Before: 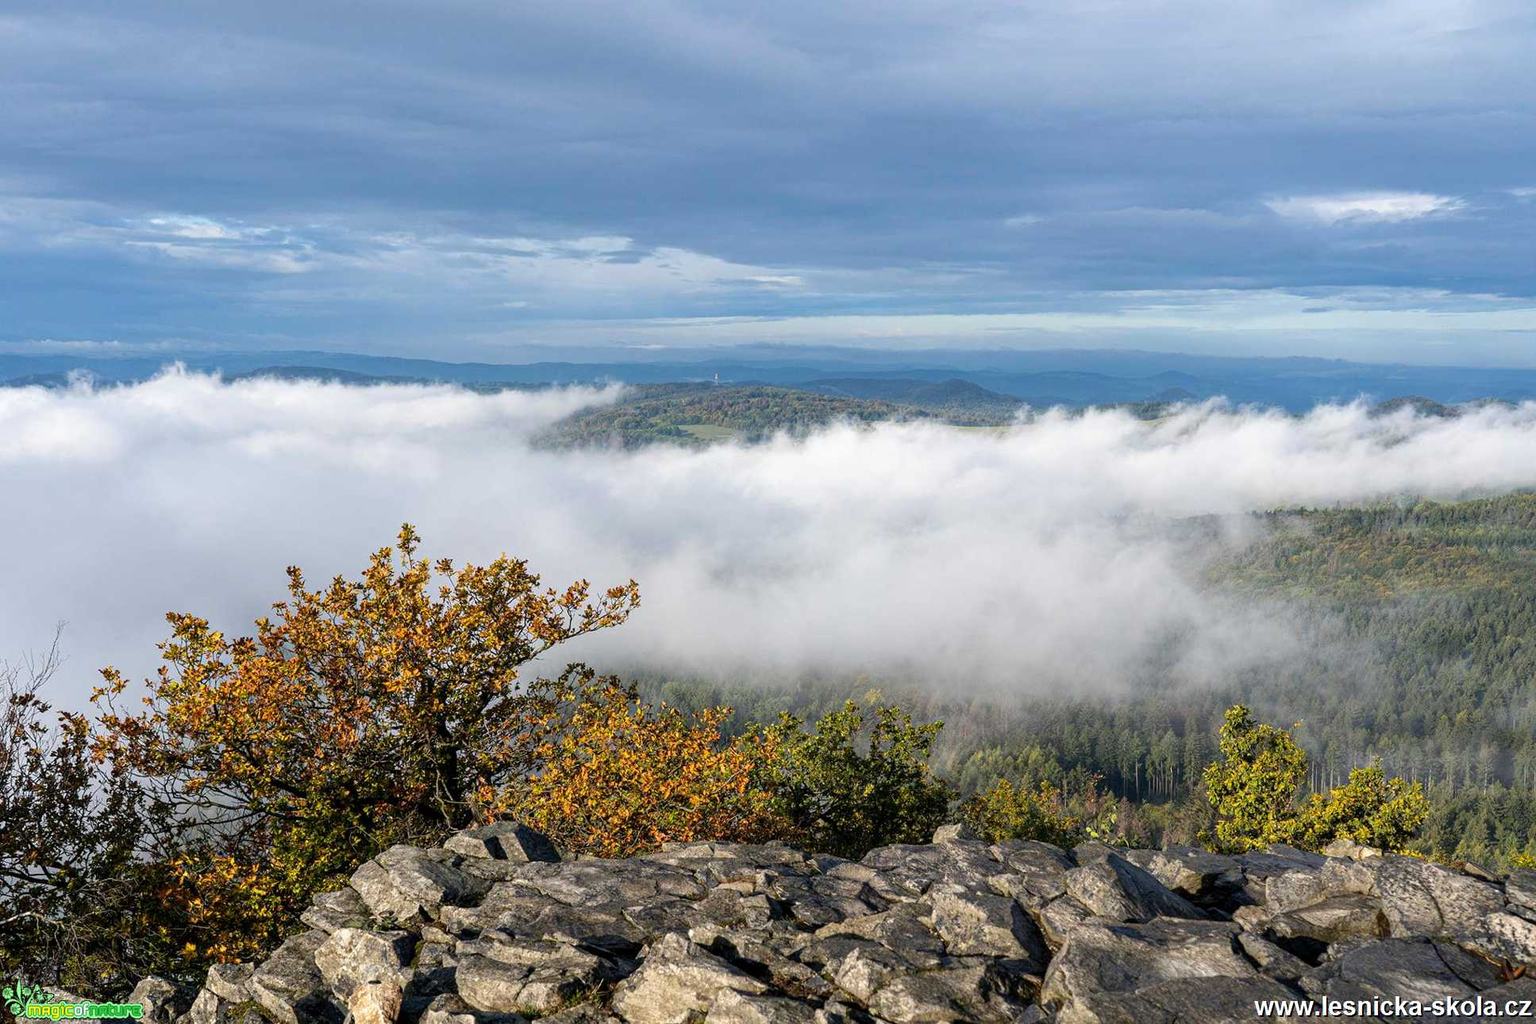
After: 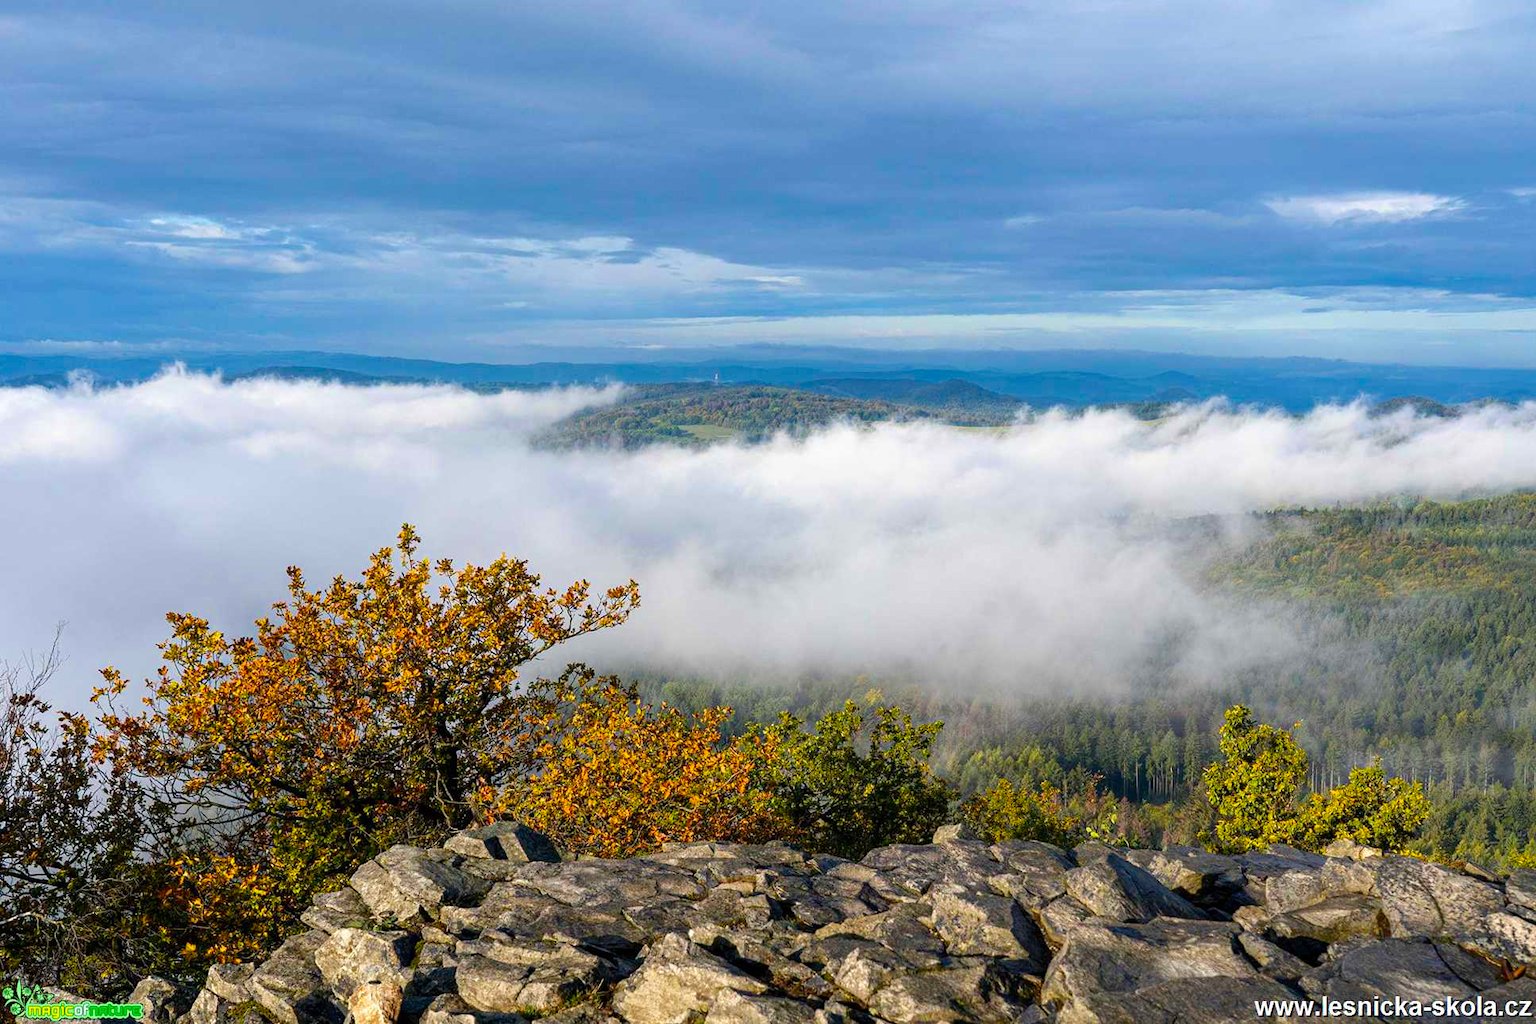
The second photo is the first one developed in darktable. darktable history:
velvia: strength 31.56%, mid-tones bias 0.205
